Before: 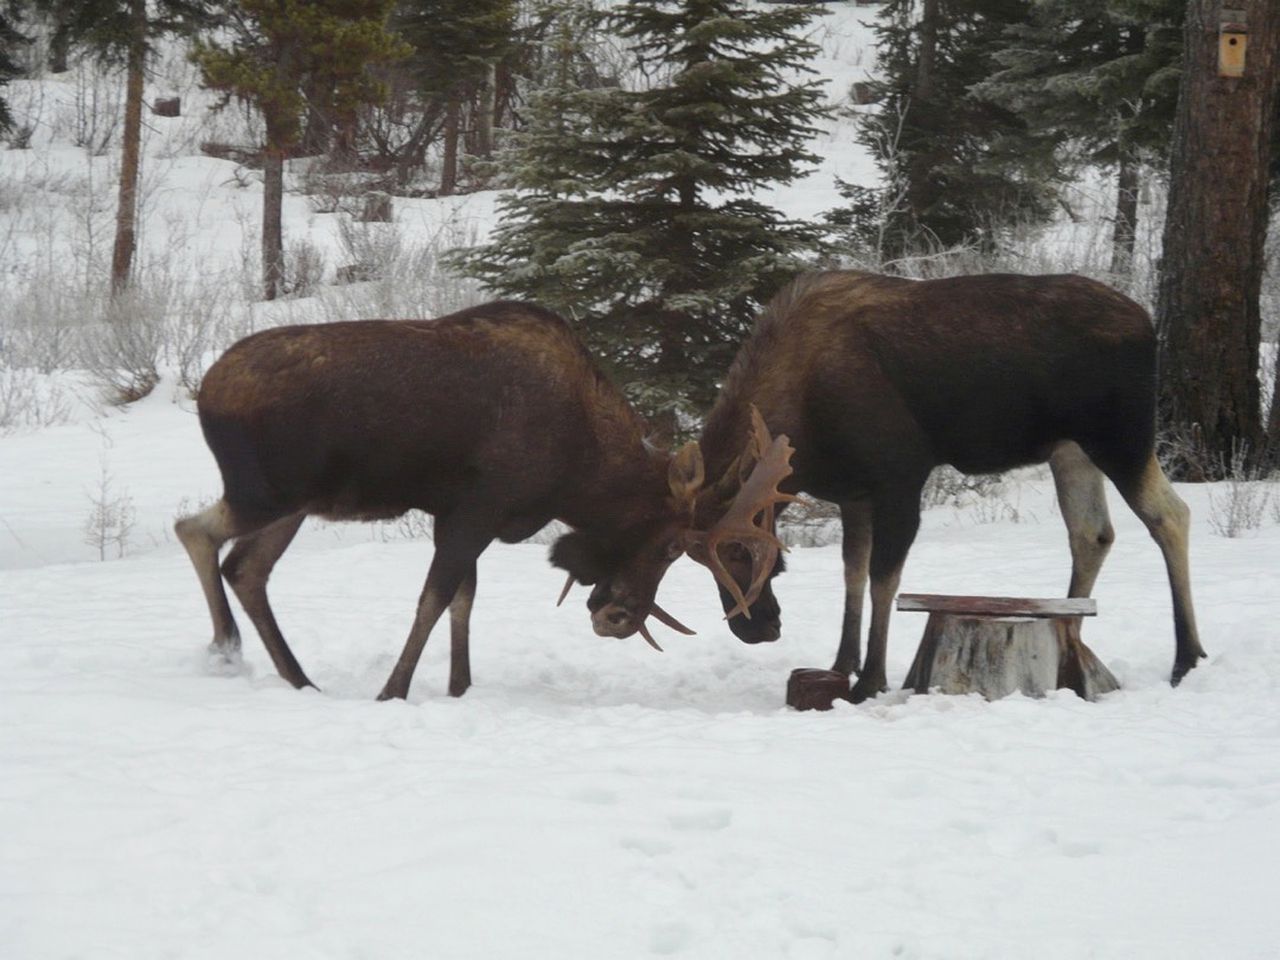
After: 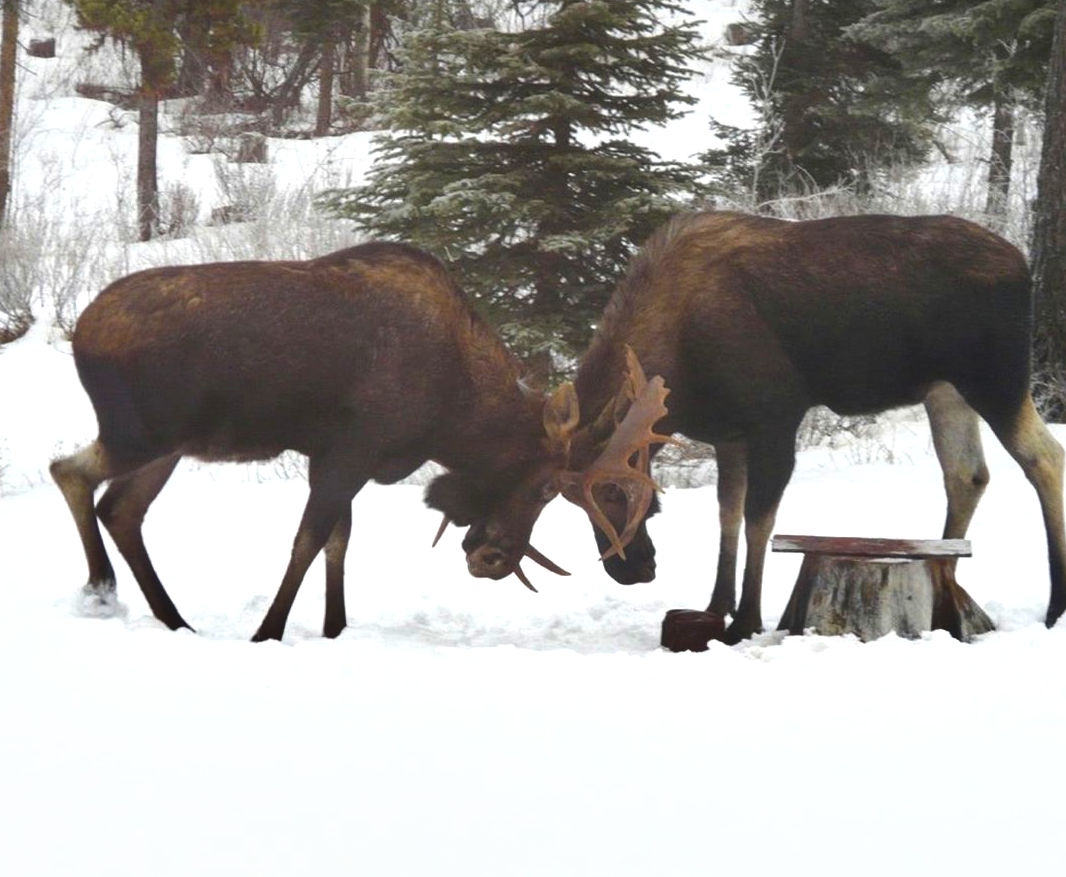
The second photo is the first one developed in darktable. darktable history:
shadows and highlights: shadows 11.31, white point adjustment 1.28, soften with gaussian
exposure: black level correction -0.005, exposure 0.614 EV, compensate highlight preservation false
color balance rgb: global offset › hue 169.23°, perceptual saturation grading › global saturation 25.769%
crop: left 9.806%, top 6.208%, right 6.897%, bottom 2.365%
